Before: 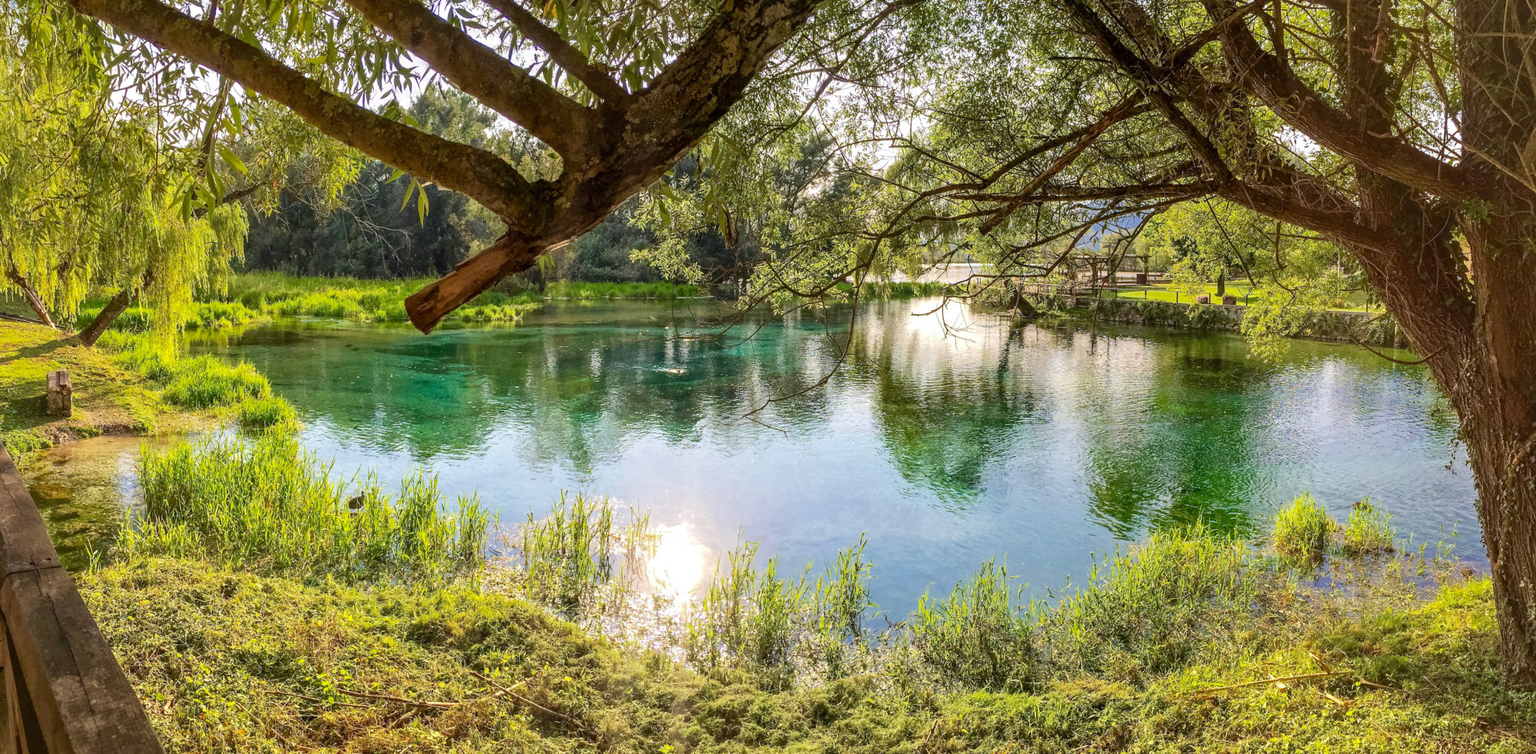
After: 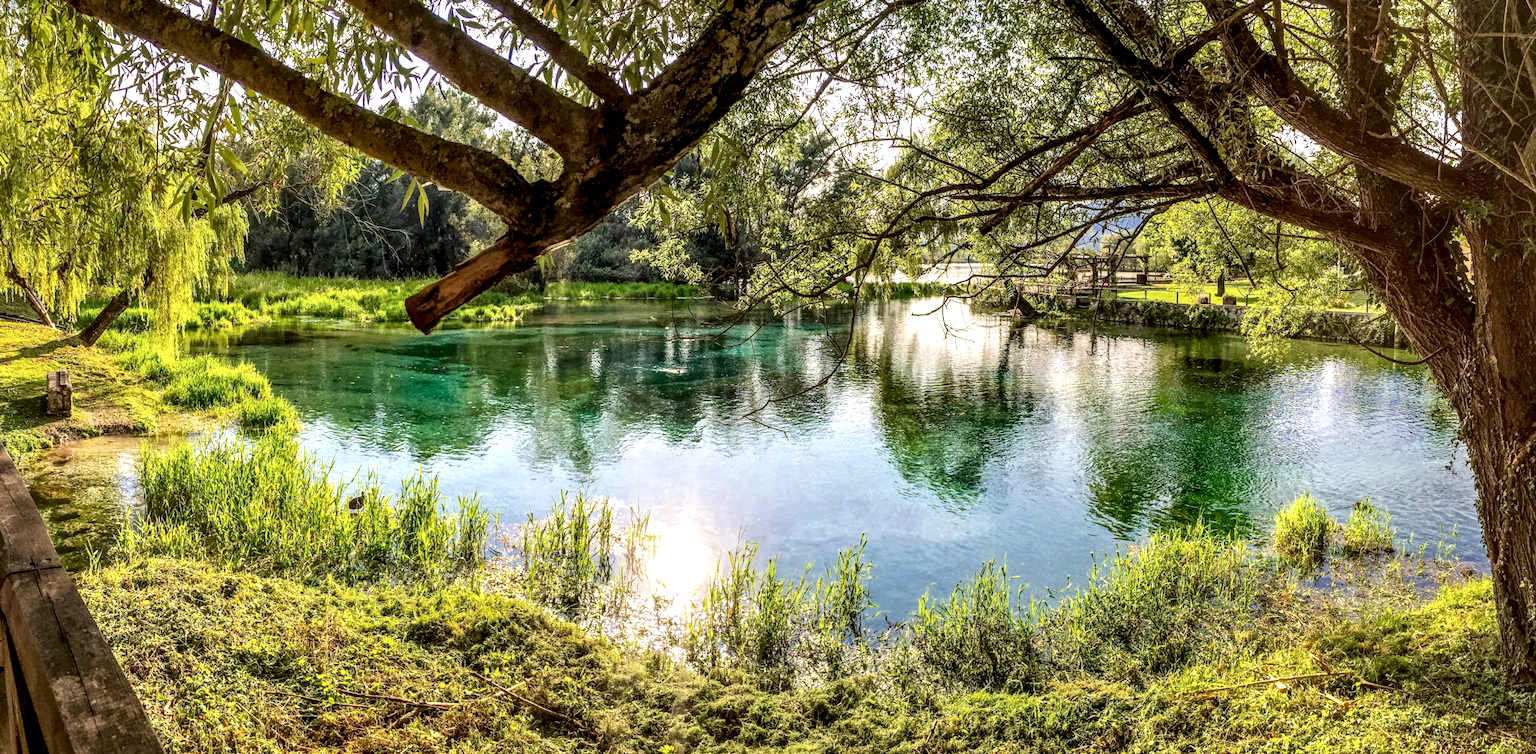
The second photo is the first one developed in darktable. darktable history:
local contrast: highlights 63%, shadows 54%, detail 169%, midtone range 0.509
